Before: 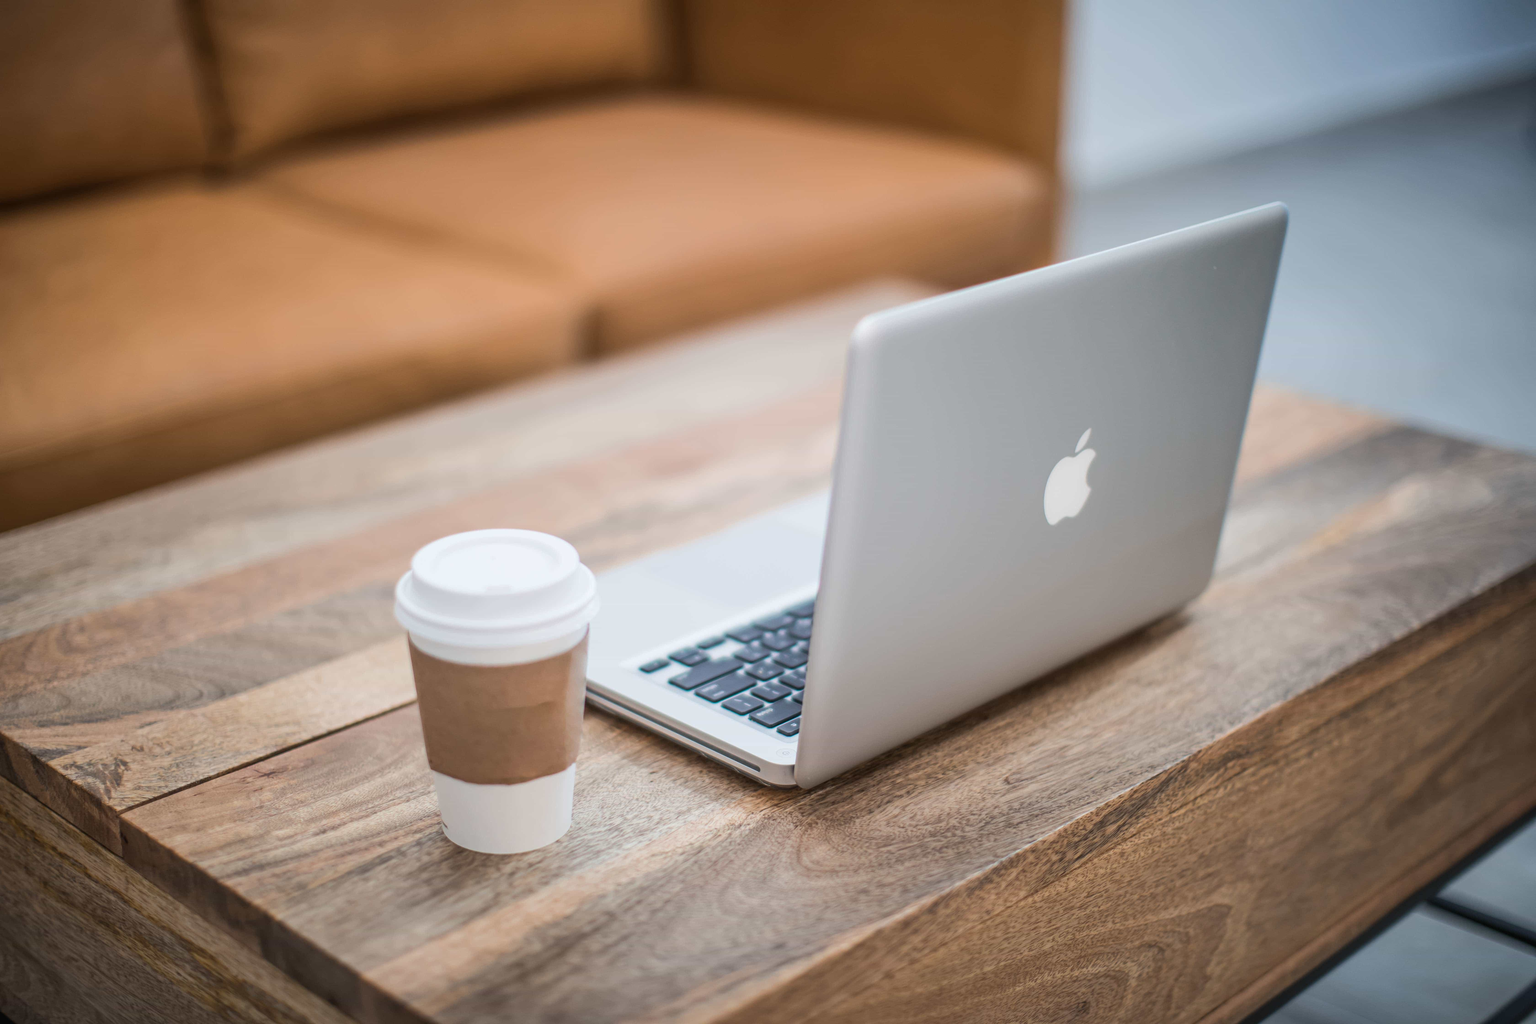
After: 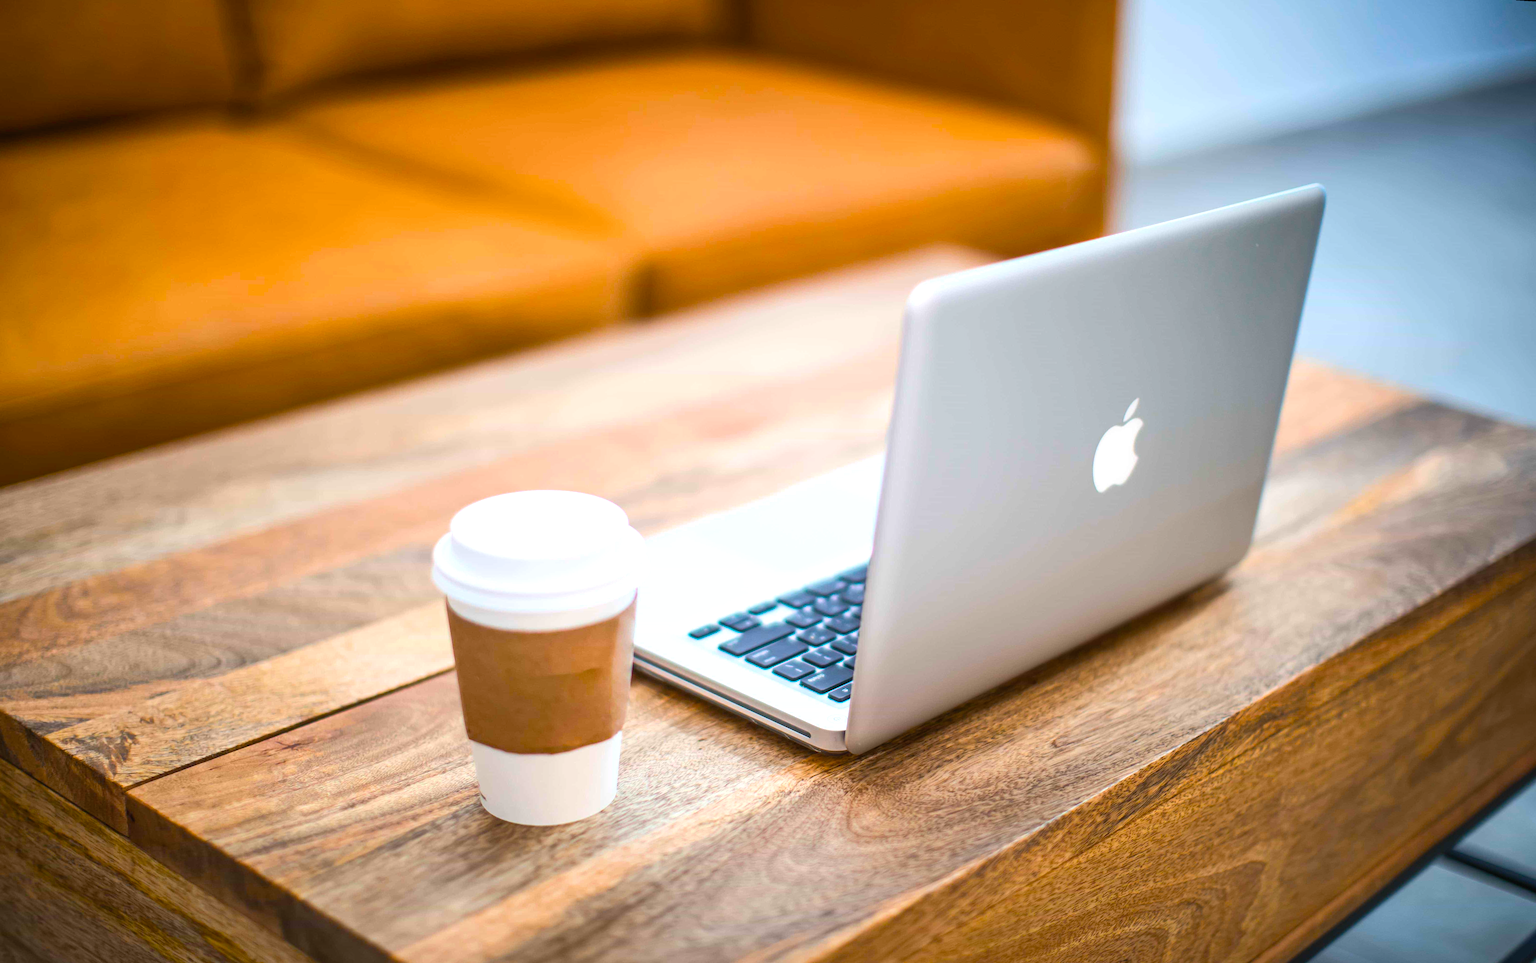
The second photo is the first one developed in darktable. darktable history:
color balance rgb: linear chroma grading › global chroma 9%, perceptual saturation grading › global saturation 36%, perceptual saturation grading › shadows 35%, perceptual brilliance grading › global brilliance 15%, perceptual brilliance grading › shadows -35%, global vibrance 15%
rotate and perspective: rotation 0.679°, lens shift (horizontal) 0.136, crop left 0.009, crop right 0.991, crop top 0.078, crop bottom 0.95
contrast brightness saturation: contrast 0.07, brightness 0.08, saturation 0.18
